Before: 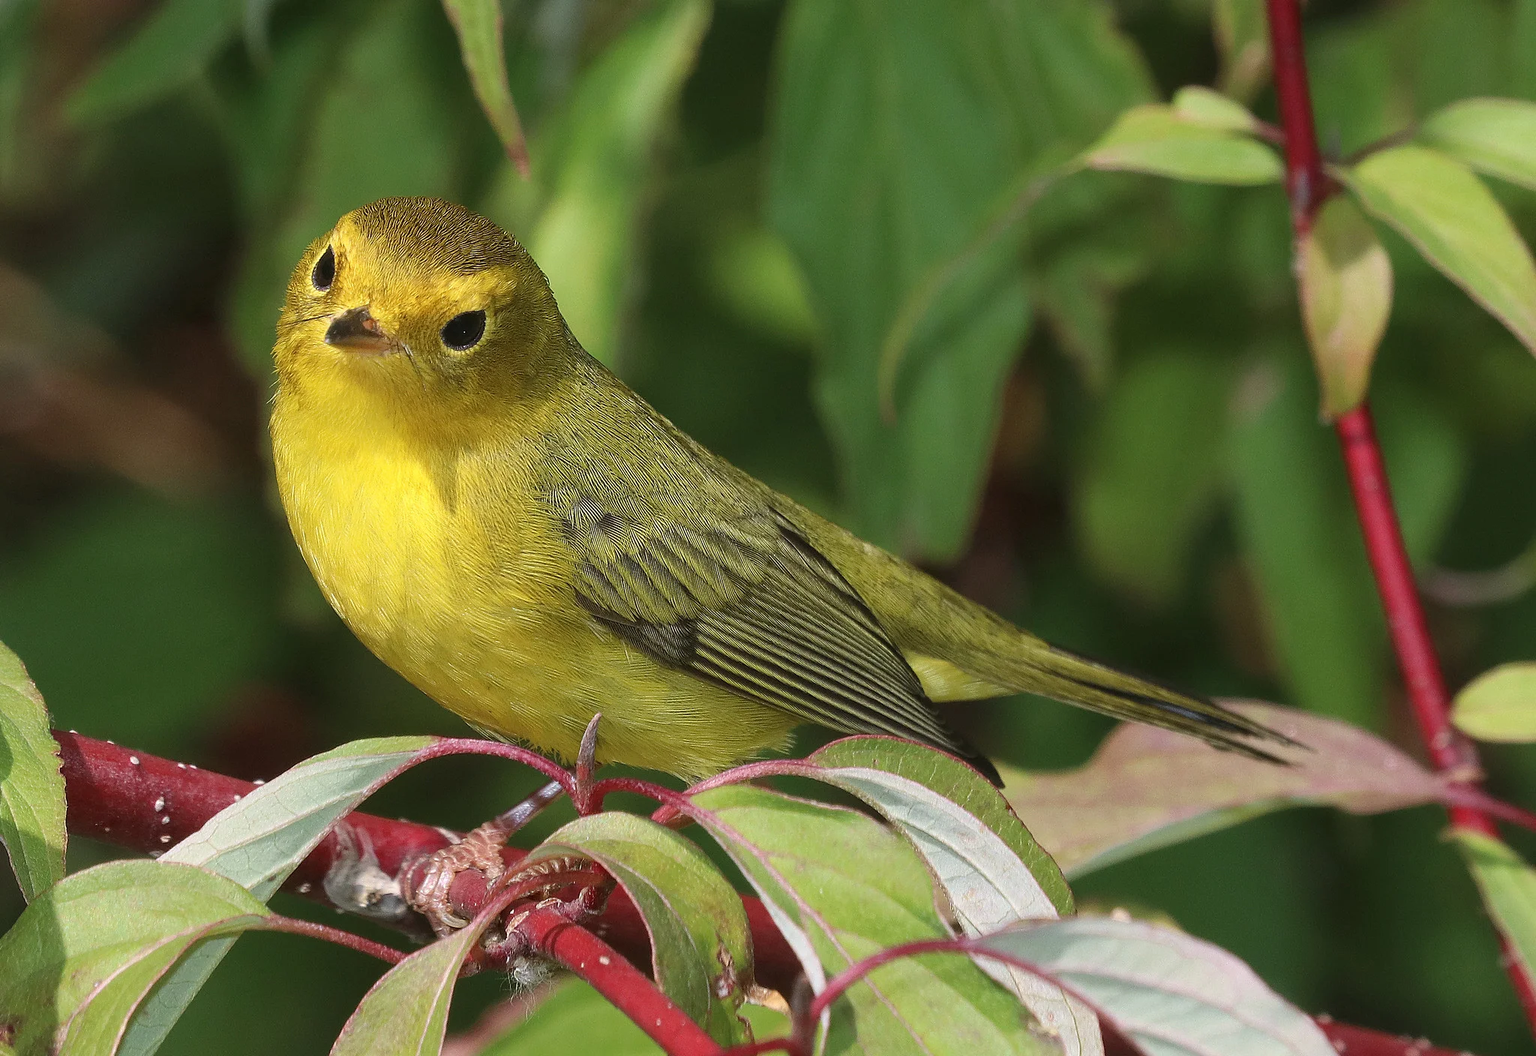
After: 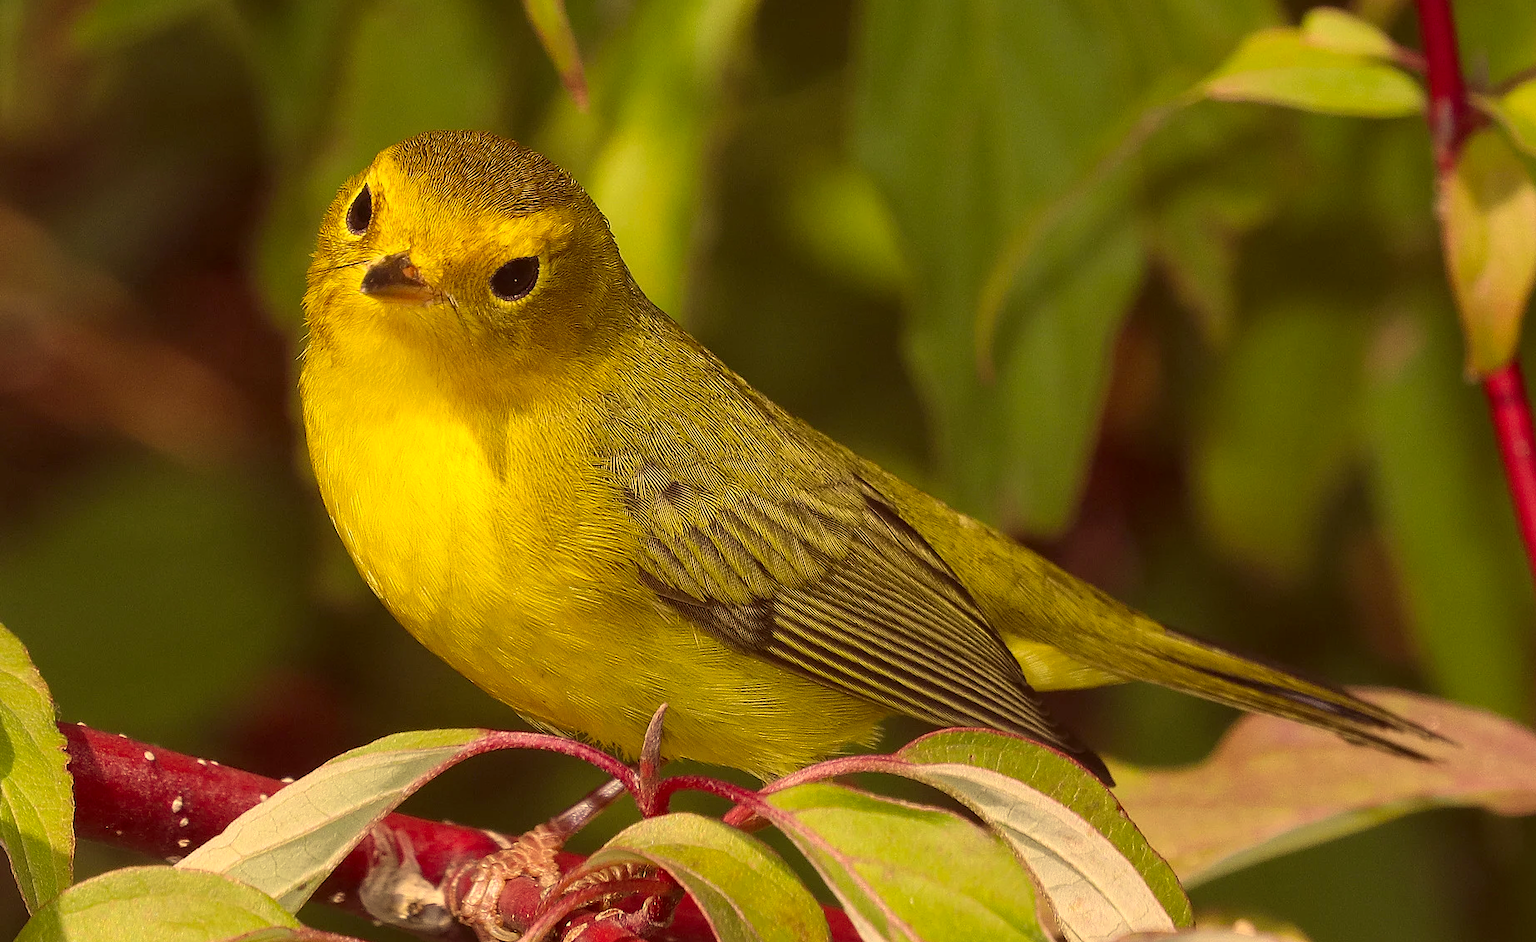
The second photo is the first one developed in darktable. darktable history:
color correction: highlights a* 10.11, highlights b* 38.69, shadows a* 14.25, shadows b* 3.11
crop: top 7.547%, right 9.884%, bottom 12%
